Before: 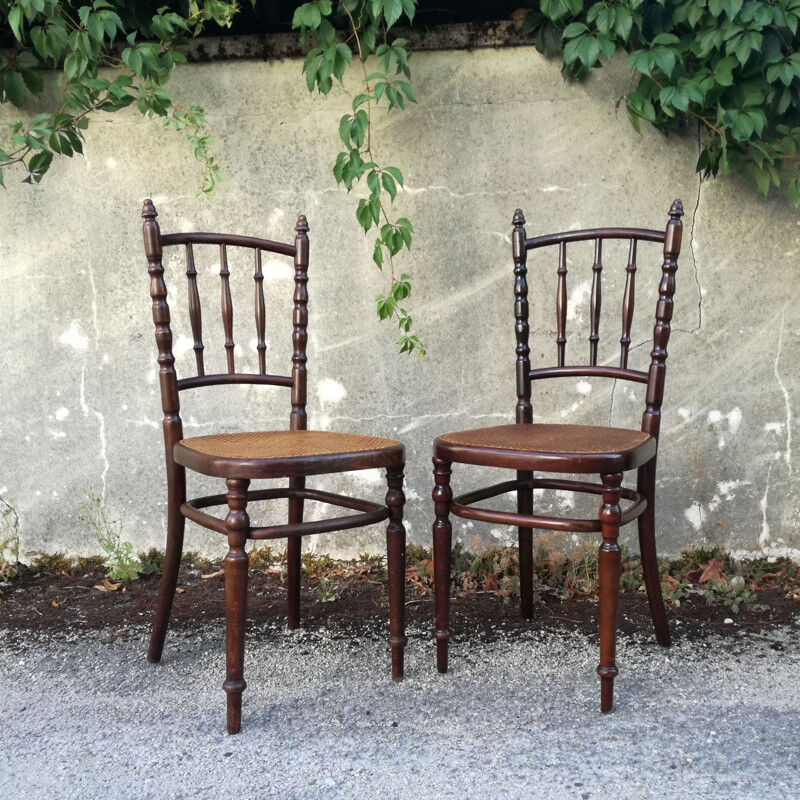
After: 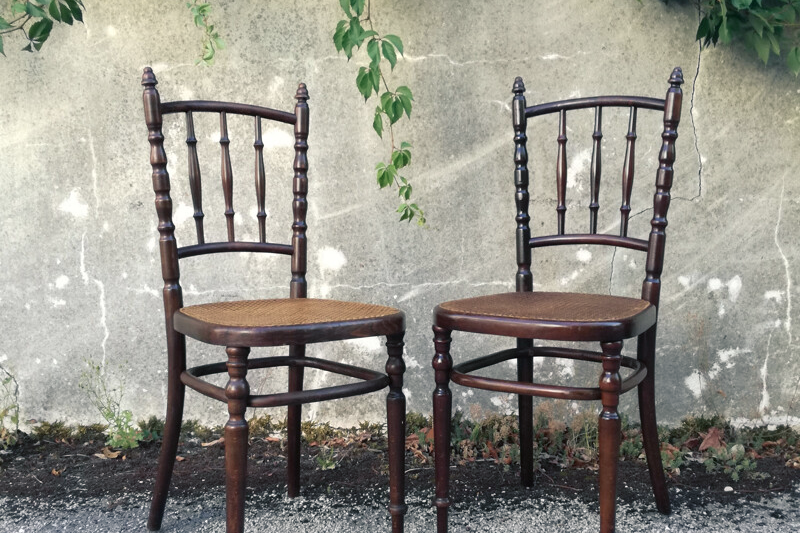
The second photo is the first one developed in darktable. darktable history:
color balance rgb: shadows lift › chroma 7.458%, shadows lift › hue 244.57°, perceptual saturation grading › global saturation -11.896%
crop: top 16.585%, bottom 16.735%
